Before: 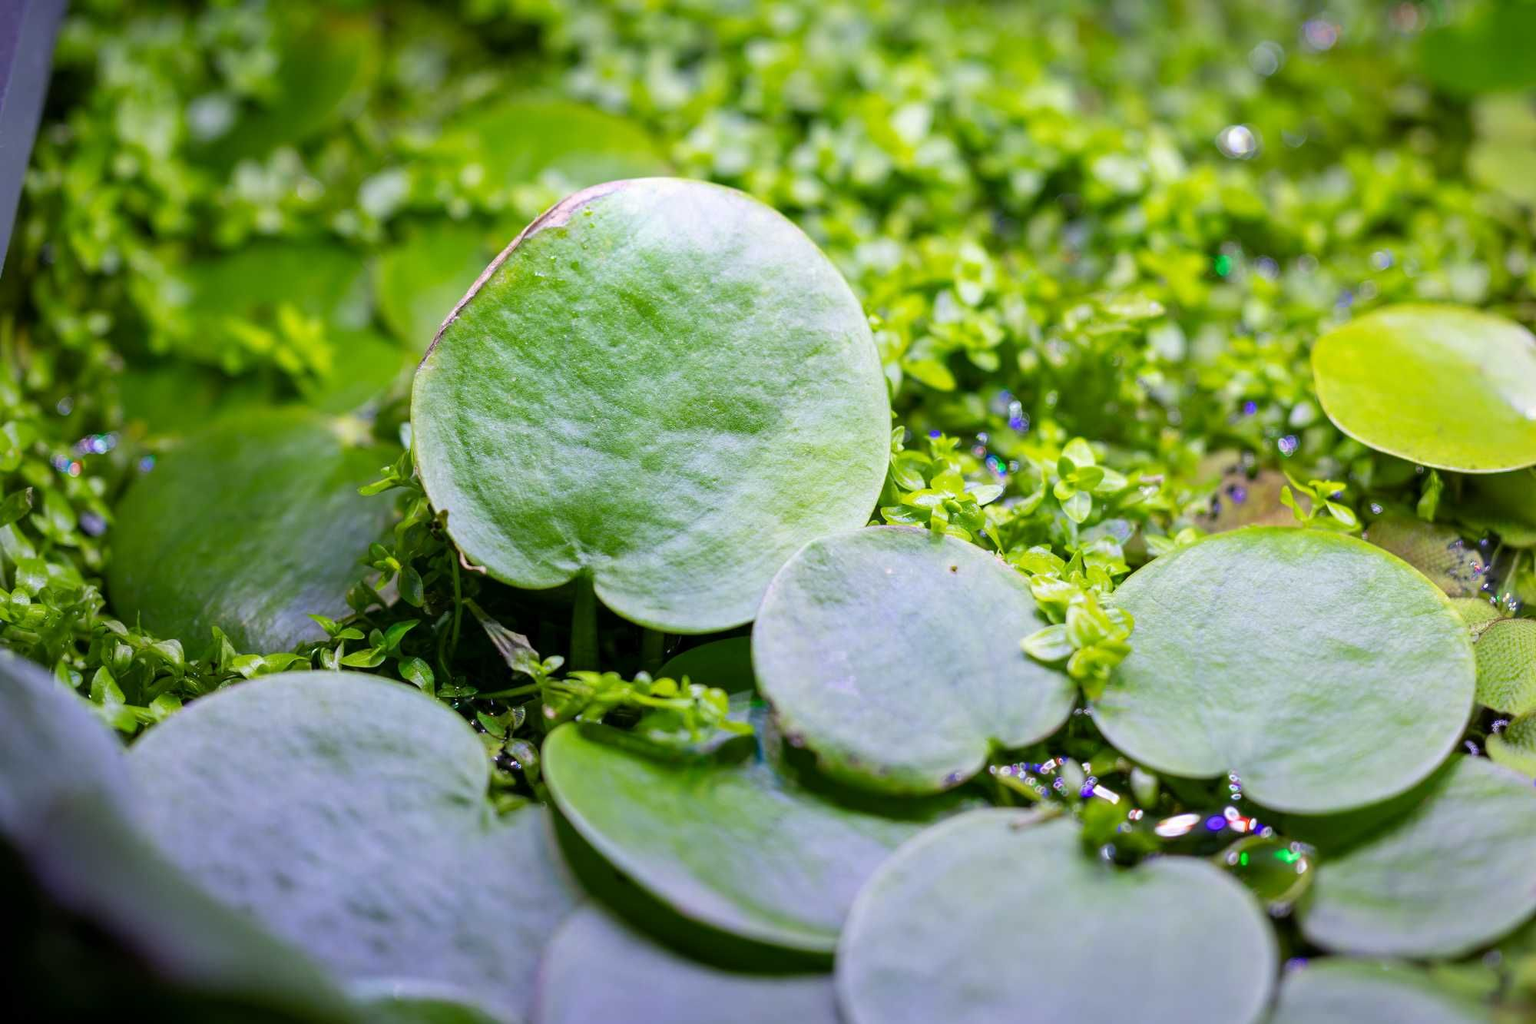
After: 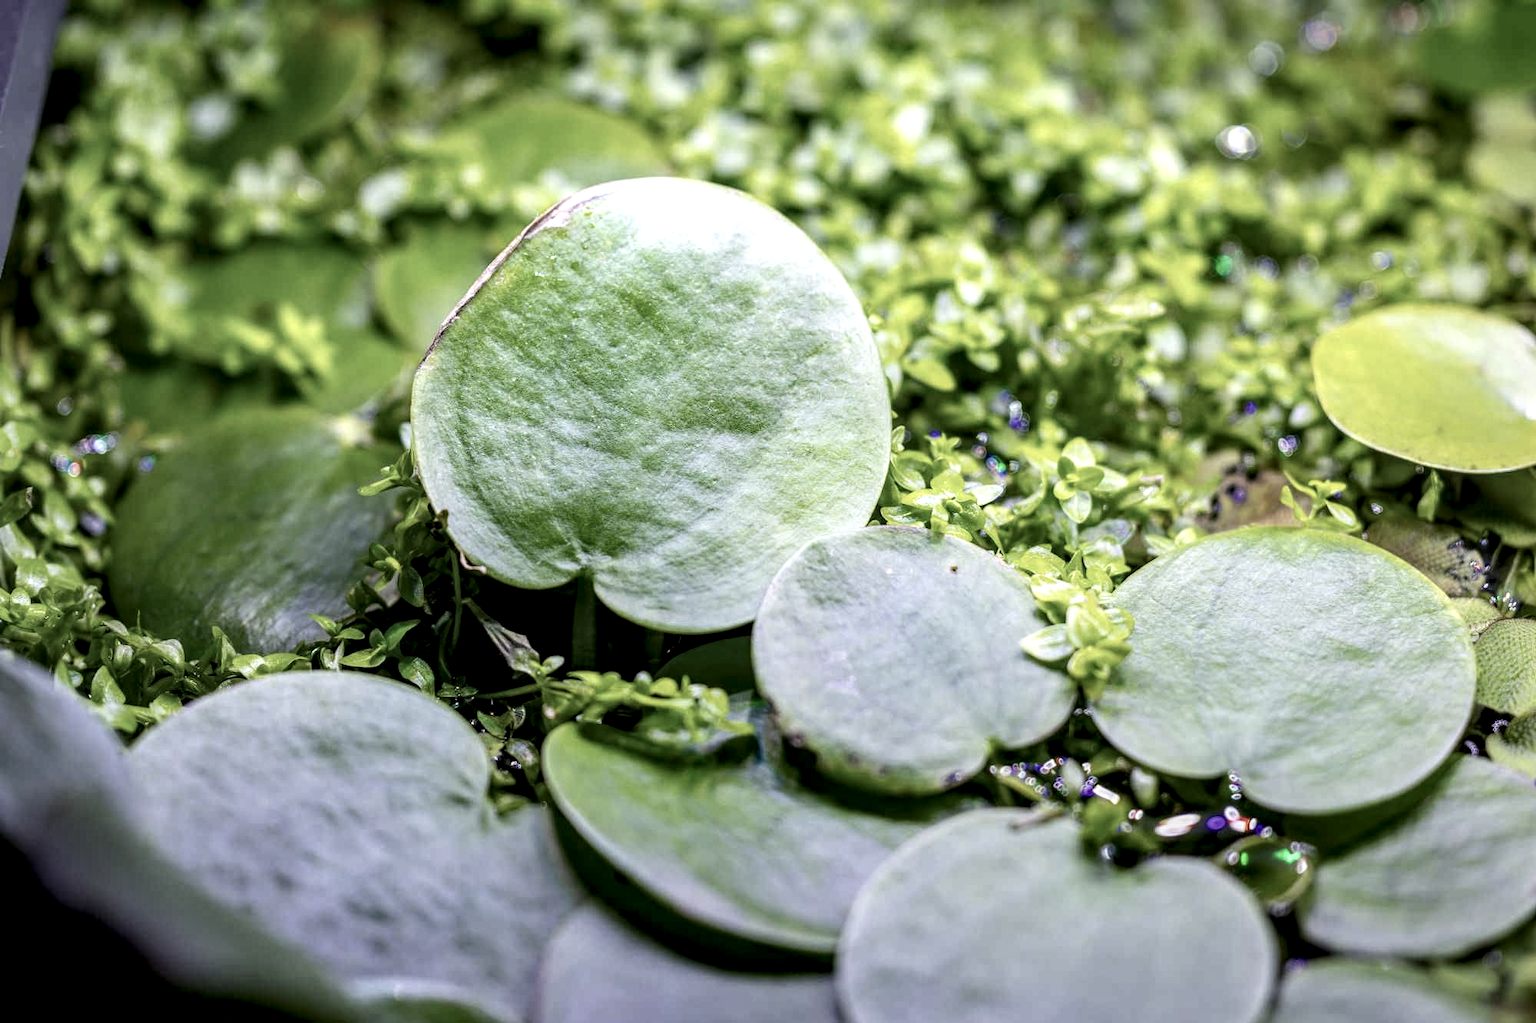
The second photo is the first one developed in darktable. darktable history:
contrast brightness saturation: contrast 0.099, saturation -0.371
local contrast: highlights 60%, shadows 59%, detail 160%
